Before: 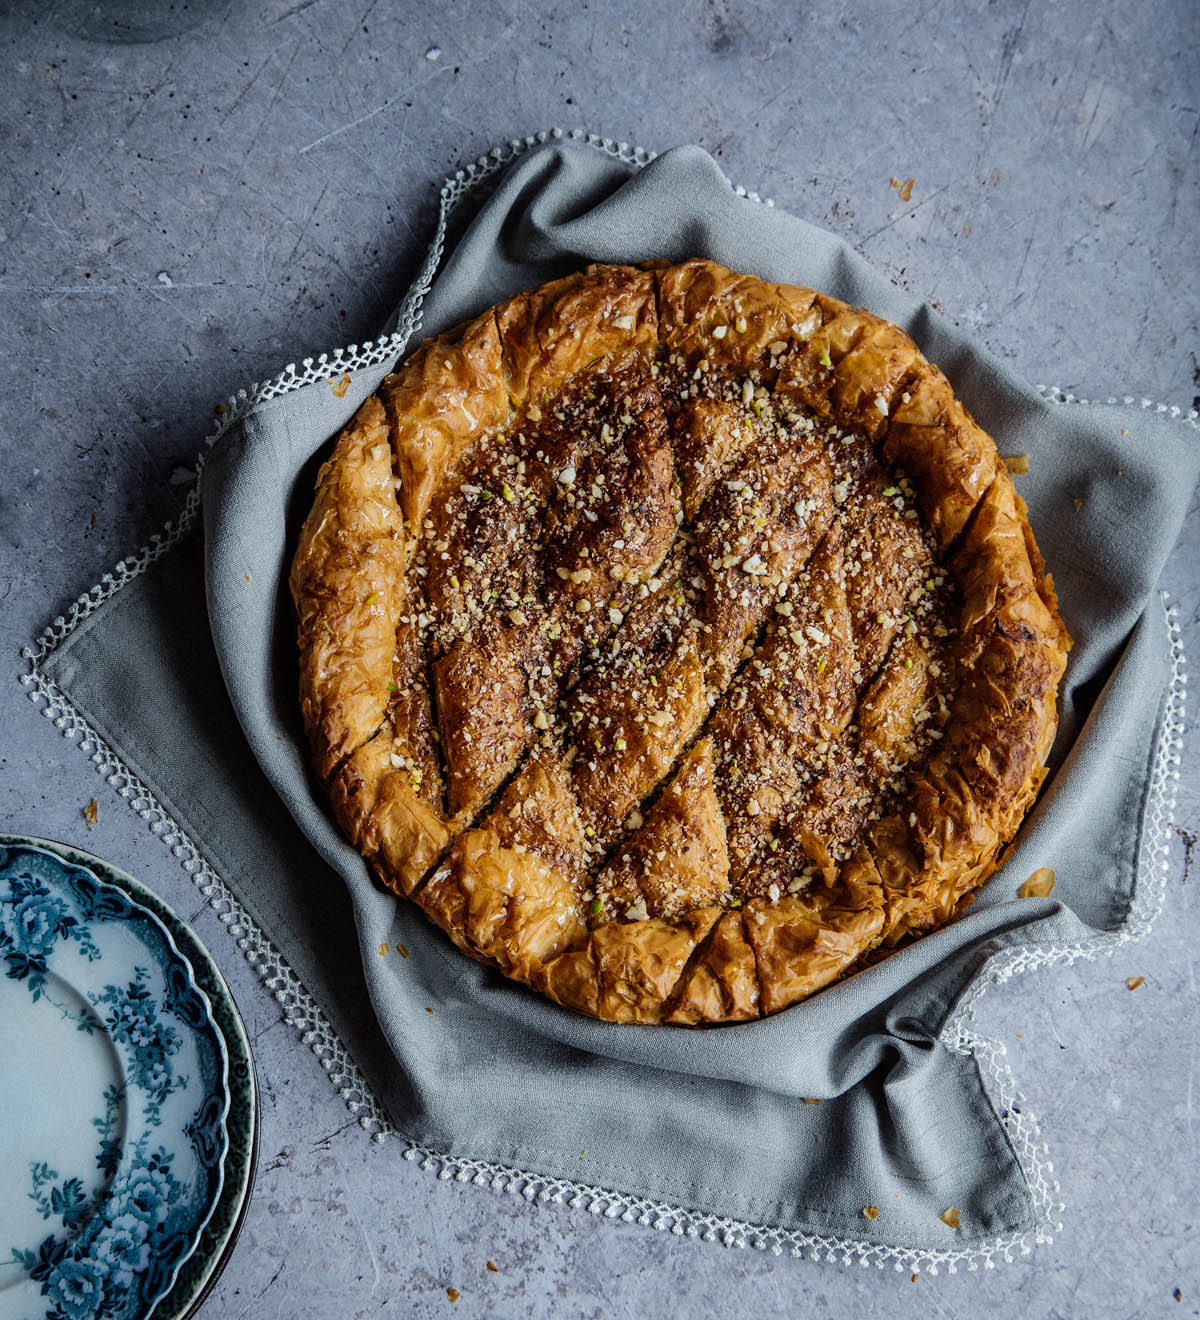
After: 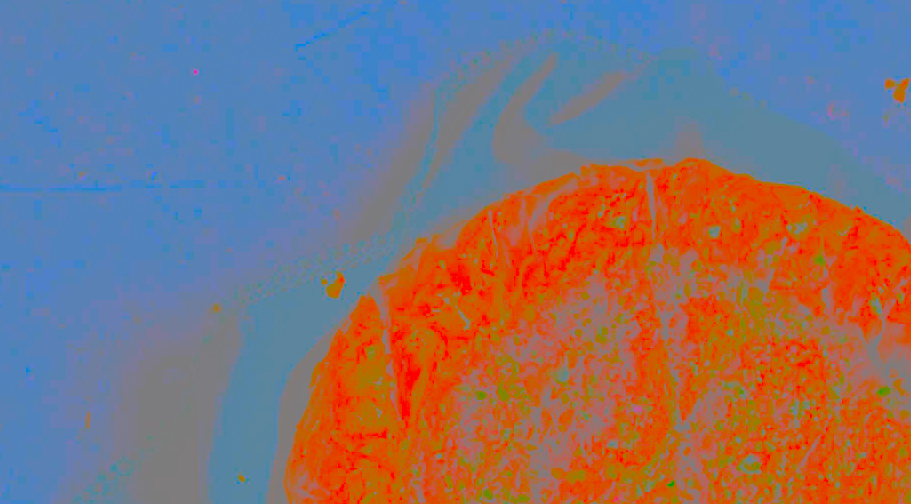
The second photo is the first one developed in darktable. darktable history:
crop: left 0.511%, top 7.644%, right 23.5%, bottom 54.144%
tone equalizer: -8 EV -1.1 EV, -7 EV -1.01 EV, -6 EV -0.893 EV, -5 EV -0.587 EV, -3 EV 0.559 EV, -2 EV 0.855 EV, -1 EV 1.01 EV, +0 EV 1.06 EV, edges refinement/feathering 500, mask exposure compensation -1.25 EV, preserve details no
local contrast: mode bilateral grid, contrast 15, coarseness 36, detail 104%, midtone range 0.2
sharpen: on, module defaults
haze removal: compatibility mode true, adaptive false
contrast brightness saturation: contrast -0.981, brightness -0.18, saturation 0.746
exposure: black level correction 0, exposure 1.105 EV, compensate highlight preservation false
tone curve: curves: ch0 [(0, 0) (0.003, 0.464) (0.011, 0.464) (0.025, 0.464) (0.044, 0.464) (0.069, 0.464) (0.1, 0.463) (0.136, 0.463) (0.177, 0.464) (0.224, 0.469) (0.277, 0.482) (0.335, 0.501) (0.399, 0.53) (0.468, 0.567) (0.543, 0.61) (0.623, 0.663) (0.709, 0.718) (0.801, 0.779) (0.898, 0.842) (1, 1)], color space Lab, independent channels, preserve colors none
